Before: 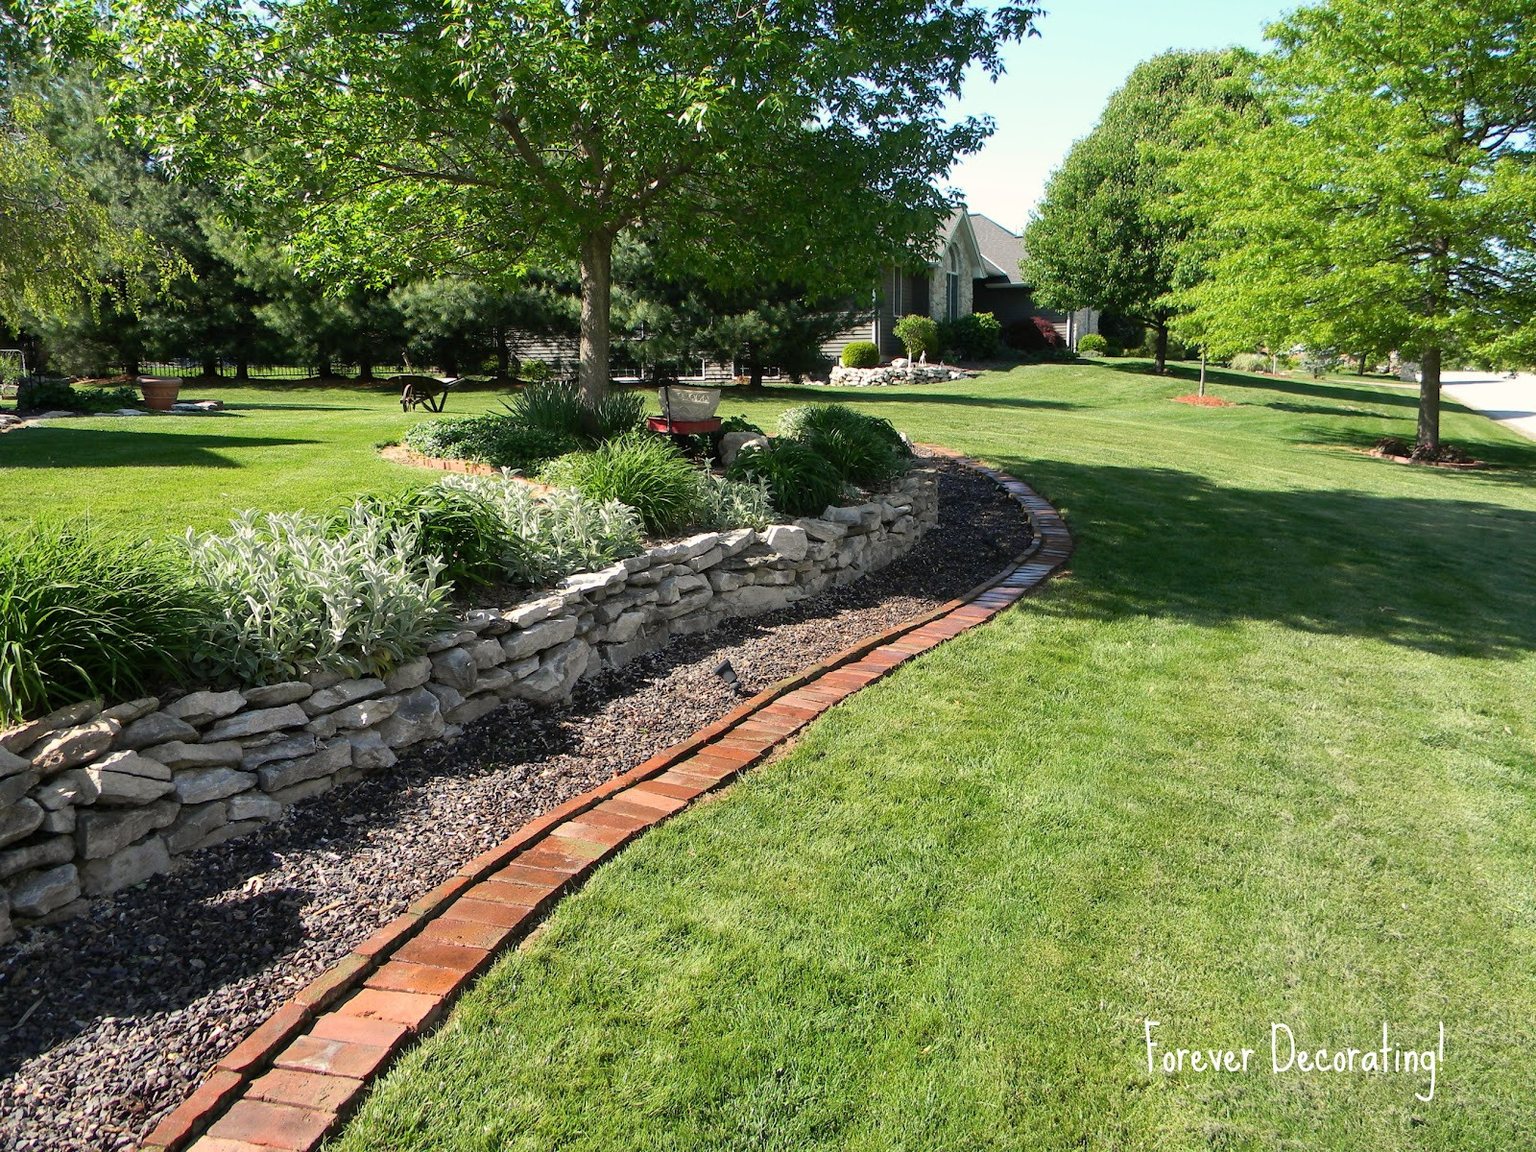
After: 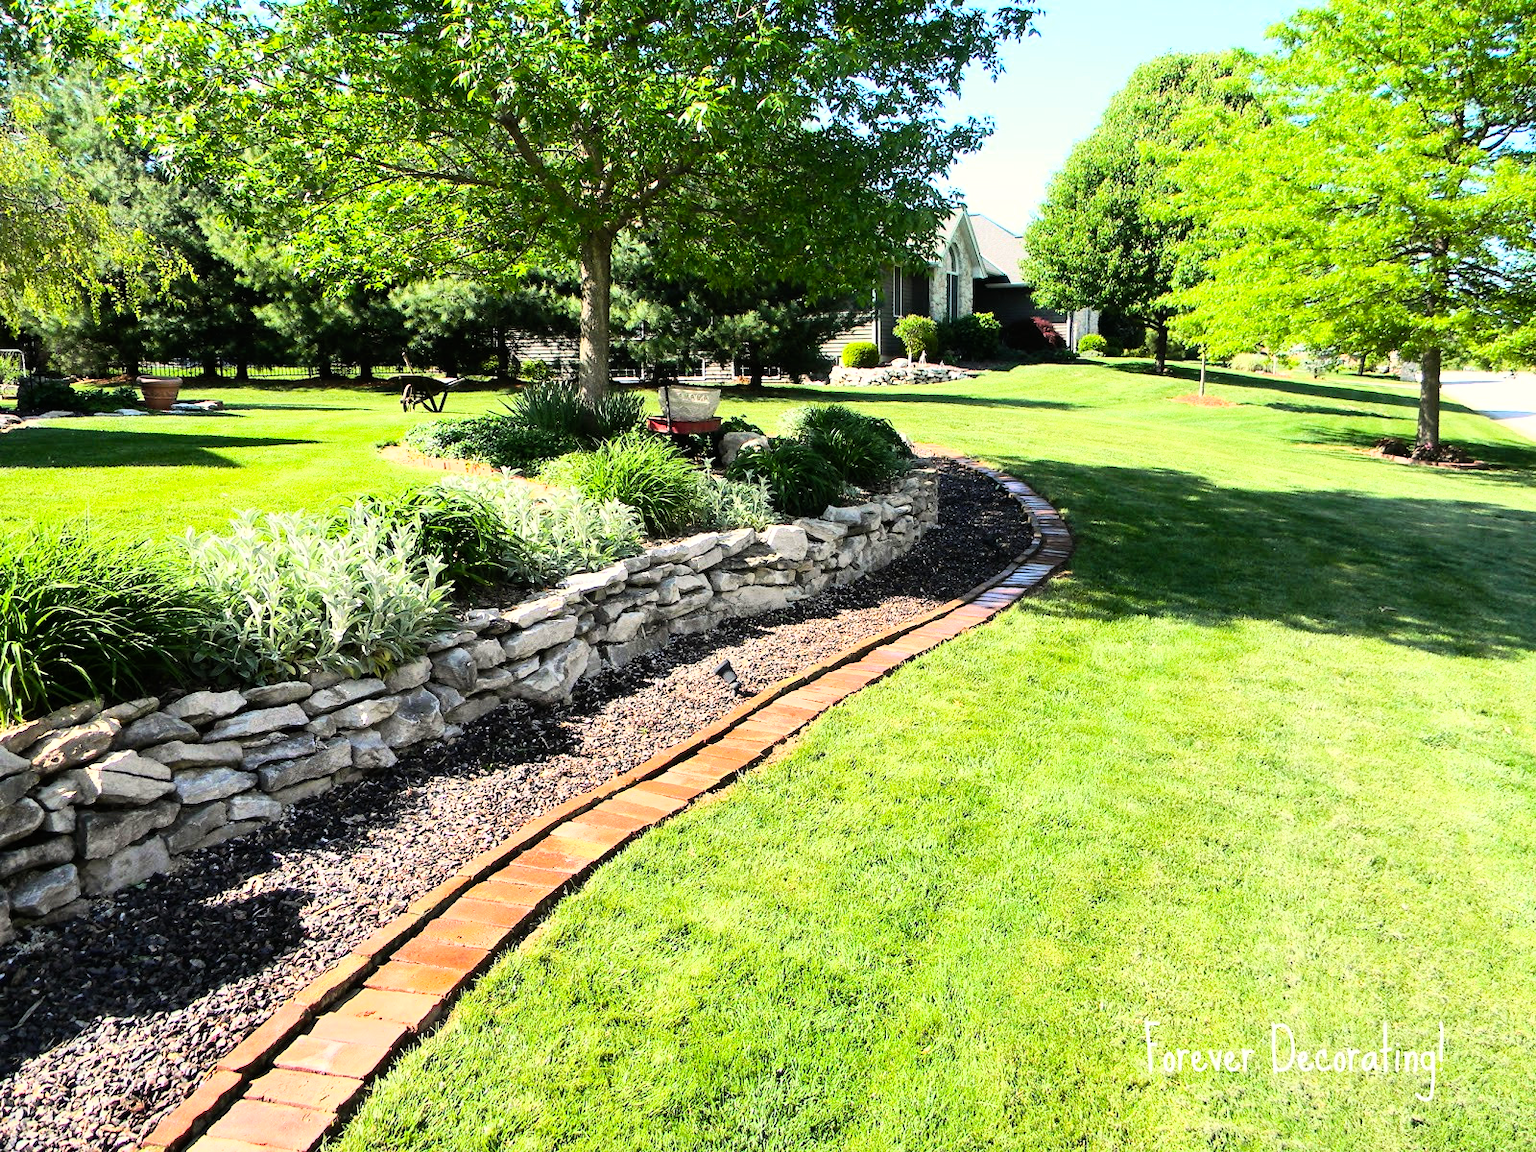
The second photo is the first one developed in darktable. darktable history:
base curve: curves: ch0 [(0, 0) (0.007, 0.004) (0.027, 0.03) (0.046, 0.07) (0.207, 0.54) (0.442, 0.872) (0.673, 0.972) (1, 1)]
color balance rgb: linear chroma grading › global chroma 14.838%, perceptual saturation grading › global saturation 0.091%
